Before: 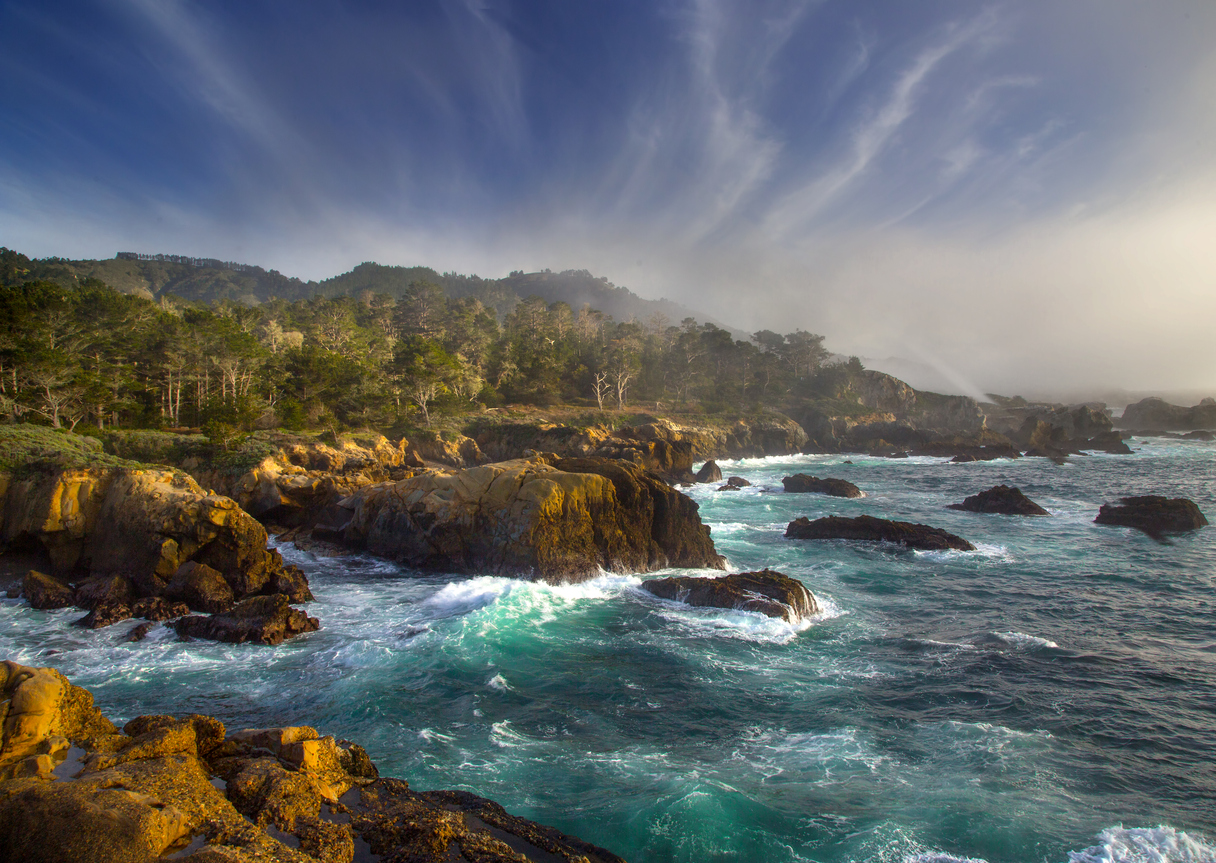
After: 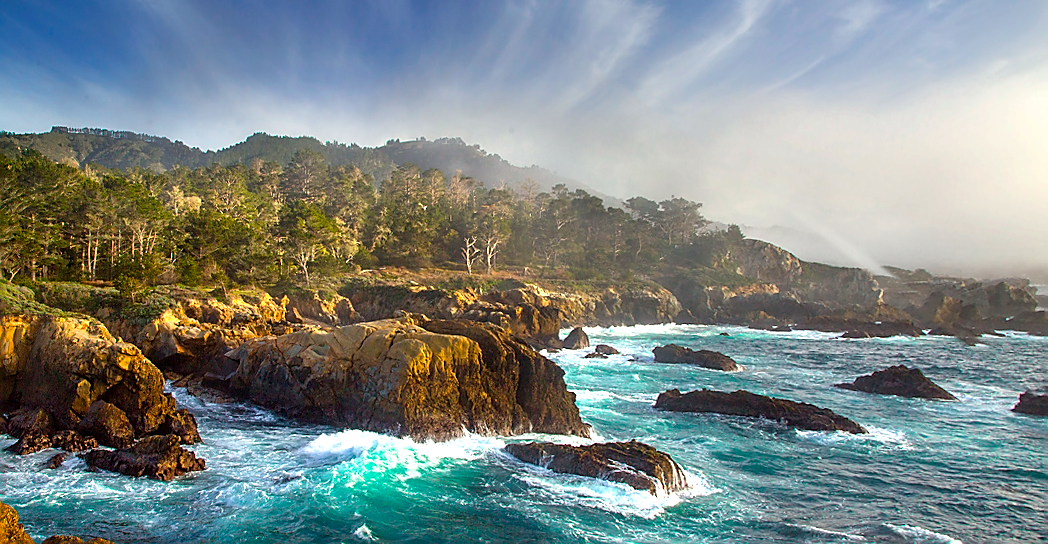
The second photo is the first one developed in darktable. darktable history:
rotate and perspective: rotation 1.69°, lens shift (vertical) -0.023, lens shift (horizontal) -0.291, crop left 0.025, crop right 0.988, crop top 0.092, crop bottom 0.842
sharpen: radius 1.4, amount 1.25, threshold 0.7
white balance: red 0.978, blue 0.999
crop and rotate: left 2.425%, top 11.305%, right 9.6%, bottom 15.08%
exposure: exposure 0.6 EV, compensate highlight preservation false
